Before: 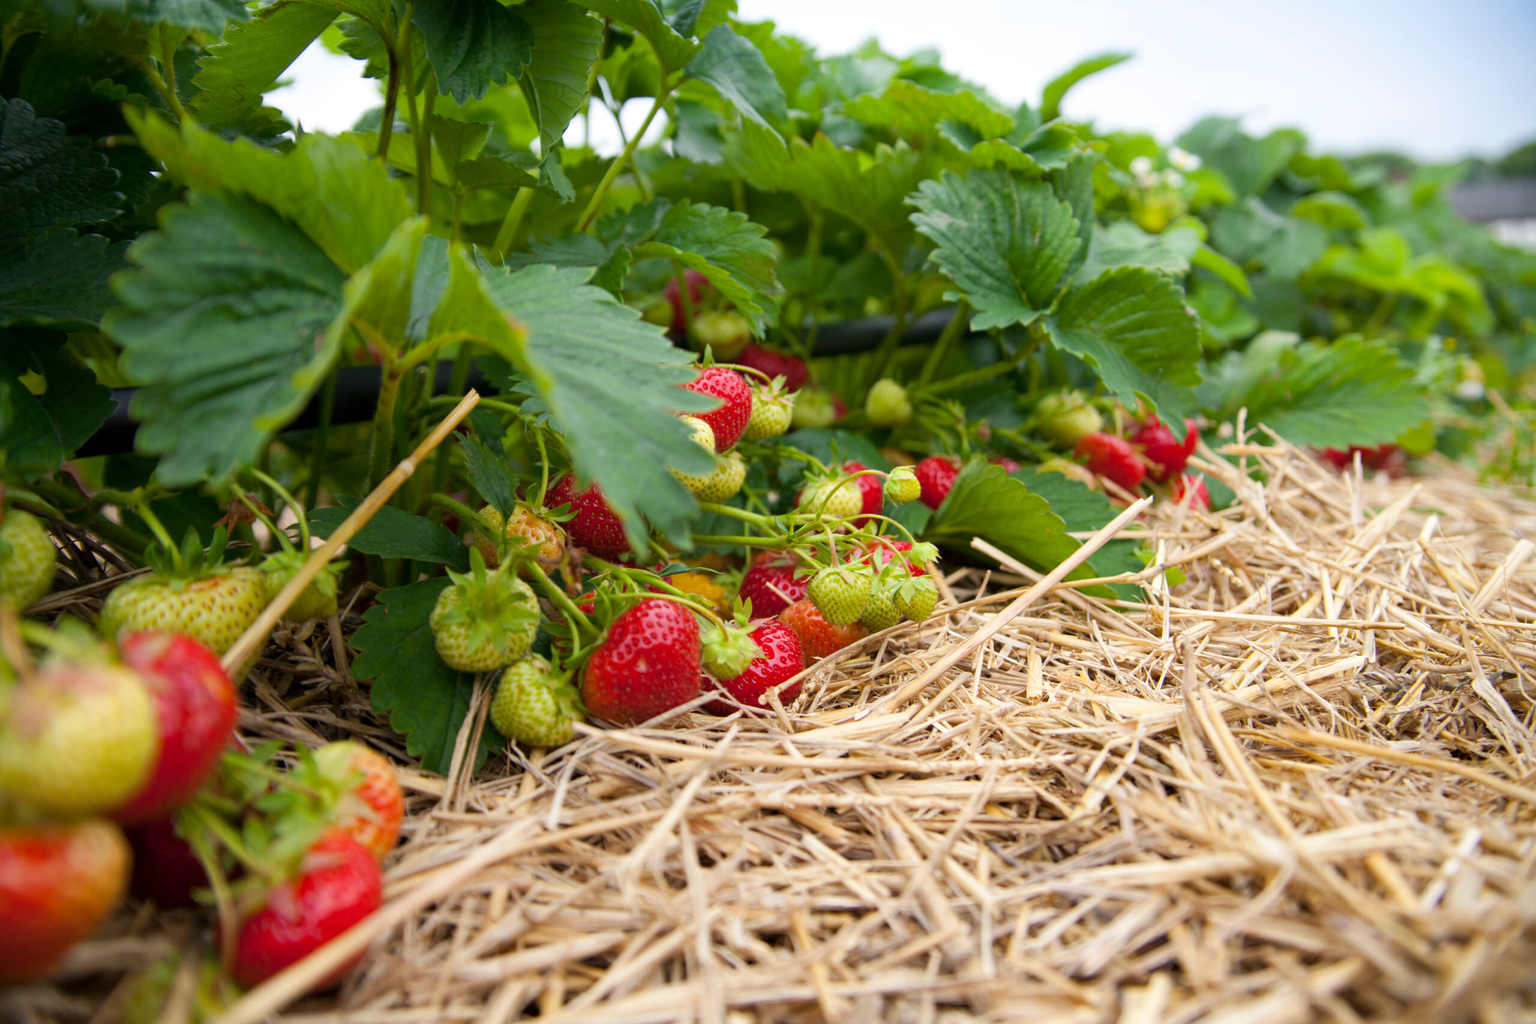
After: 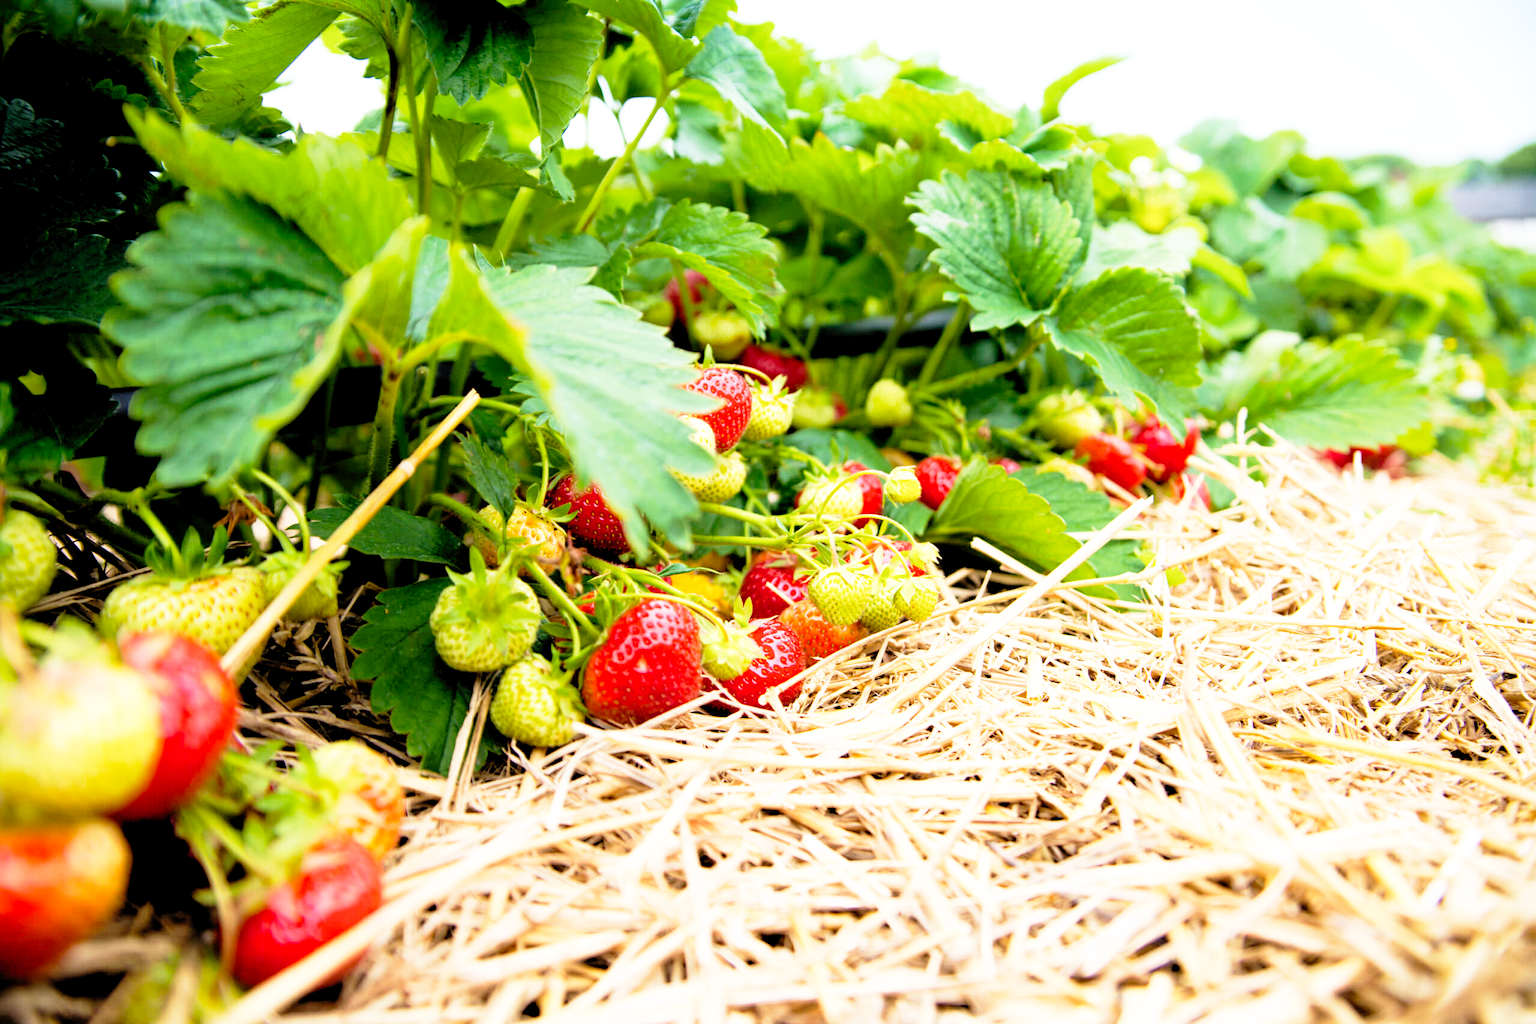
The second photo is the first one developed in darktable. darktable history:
velvia: on, module defaults
rgb levels: levels [[0.013, 0.434, 0.89], [0, 0.5, 1], [0, 0.5, 1]]
base curve: curves: ch0 [(0, 0) (0.012, 0.01) (0.073, 0.168) (0.31, 0.711) (0.645, 0.957) (1, 1)], preserve colors none
